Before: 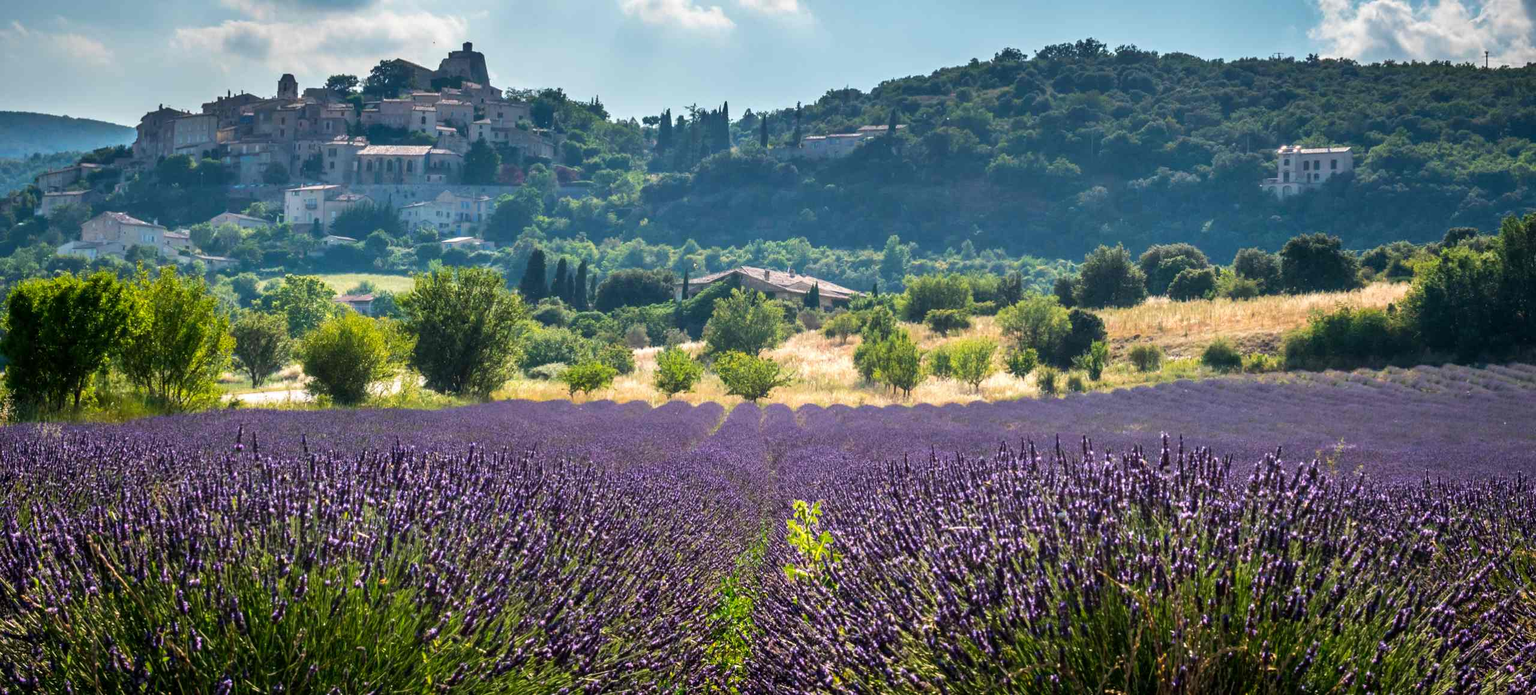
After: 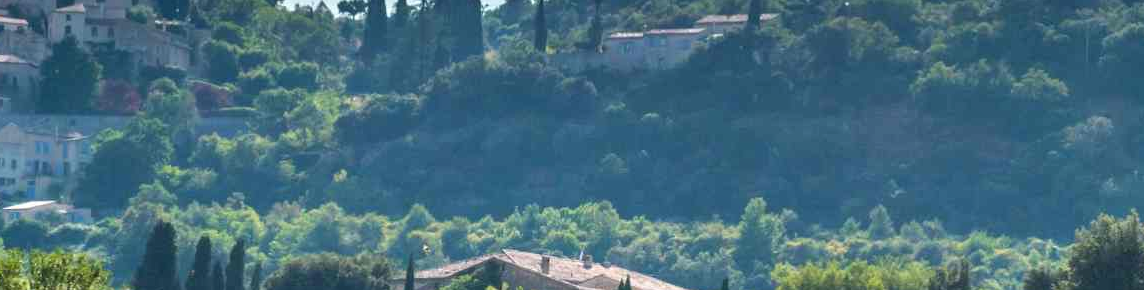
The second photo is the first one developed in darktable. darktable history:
crop: left 28.64%, top 16.832%, right 26.637%, bottom 58.055%
shadows and highlights: white point adjustment 0.1, highlights -70, soften with gaussian
